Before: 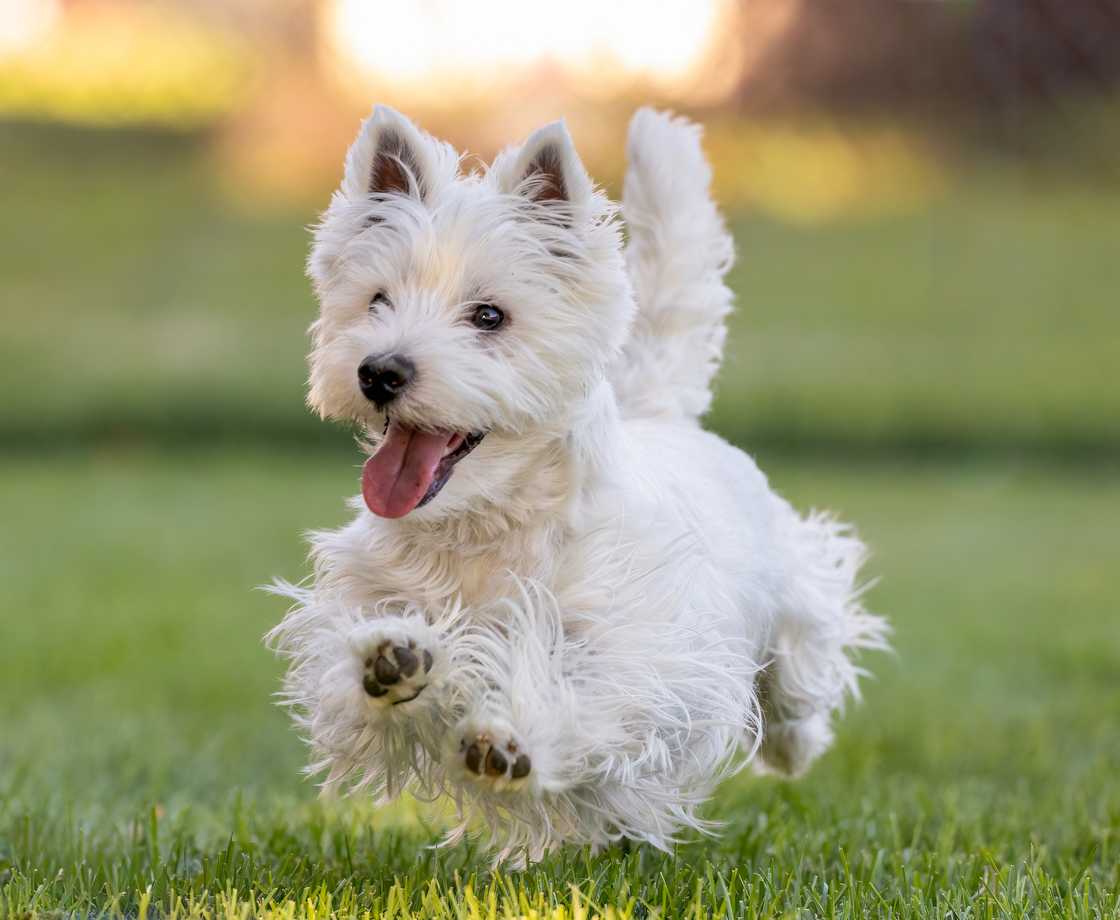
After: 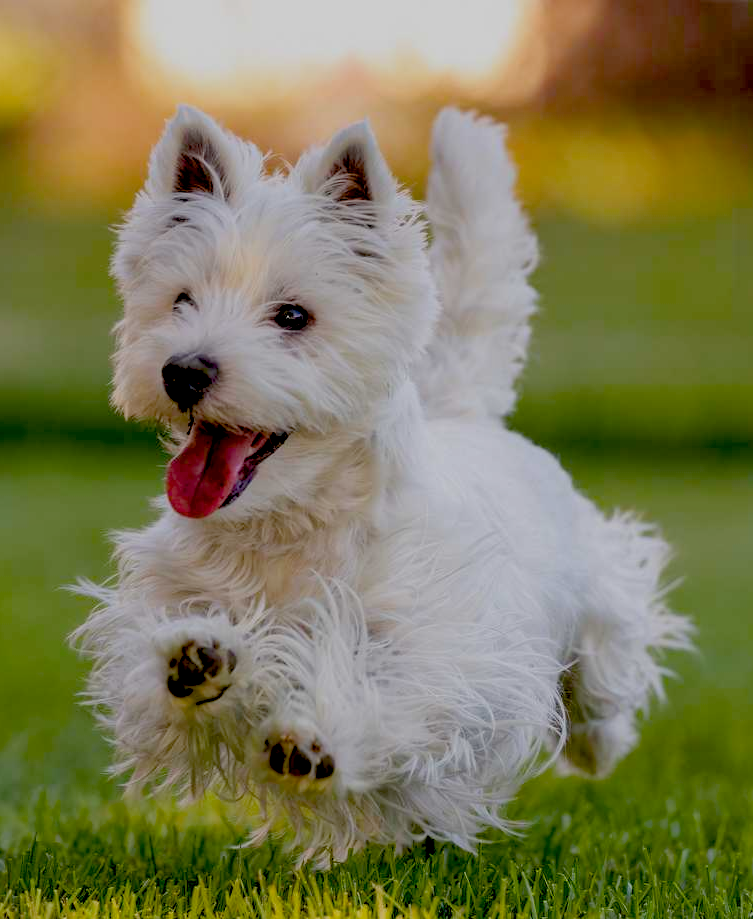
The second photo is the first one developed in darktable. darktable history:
color balance rgb: perceptual saturation grading › global saturation 20.412%, perceptual saturation grading › highlights -19.987%, perceptual saturation grading › shadows 29.674%, contrast -10.283%
tone equalizer: -8 EV 0.277 EV, -7 EV 0.396 EV, -6 EV 0.391 EV, -5 EV 0.258 EV, -3 EV -0.246 EV, -2 EV -0.402 EV, -1 EV -0.442 EV, +0 EV -0.242 EV
exposure: black level correction 0.044, exposure -0.231 EV, compensate exposure bias true, compensate highlight preservation false
crop and rotate: left 17.549%, right 15.182%
